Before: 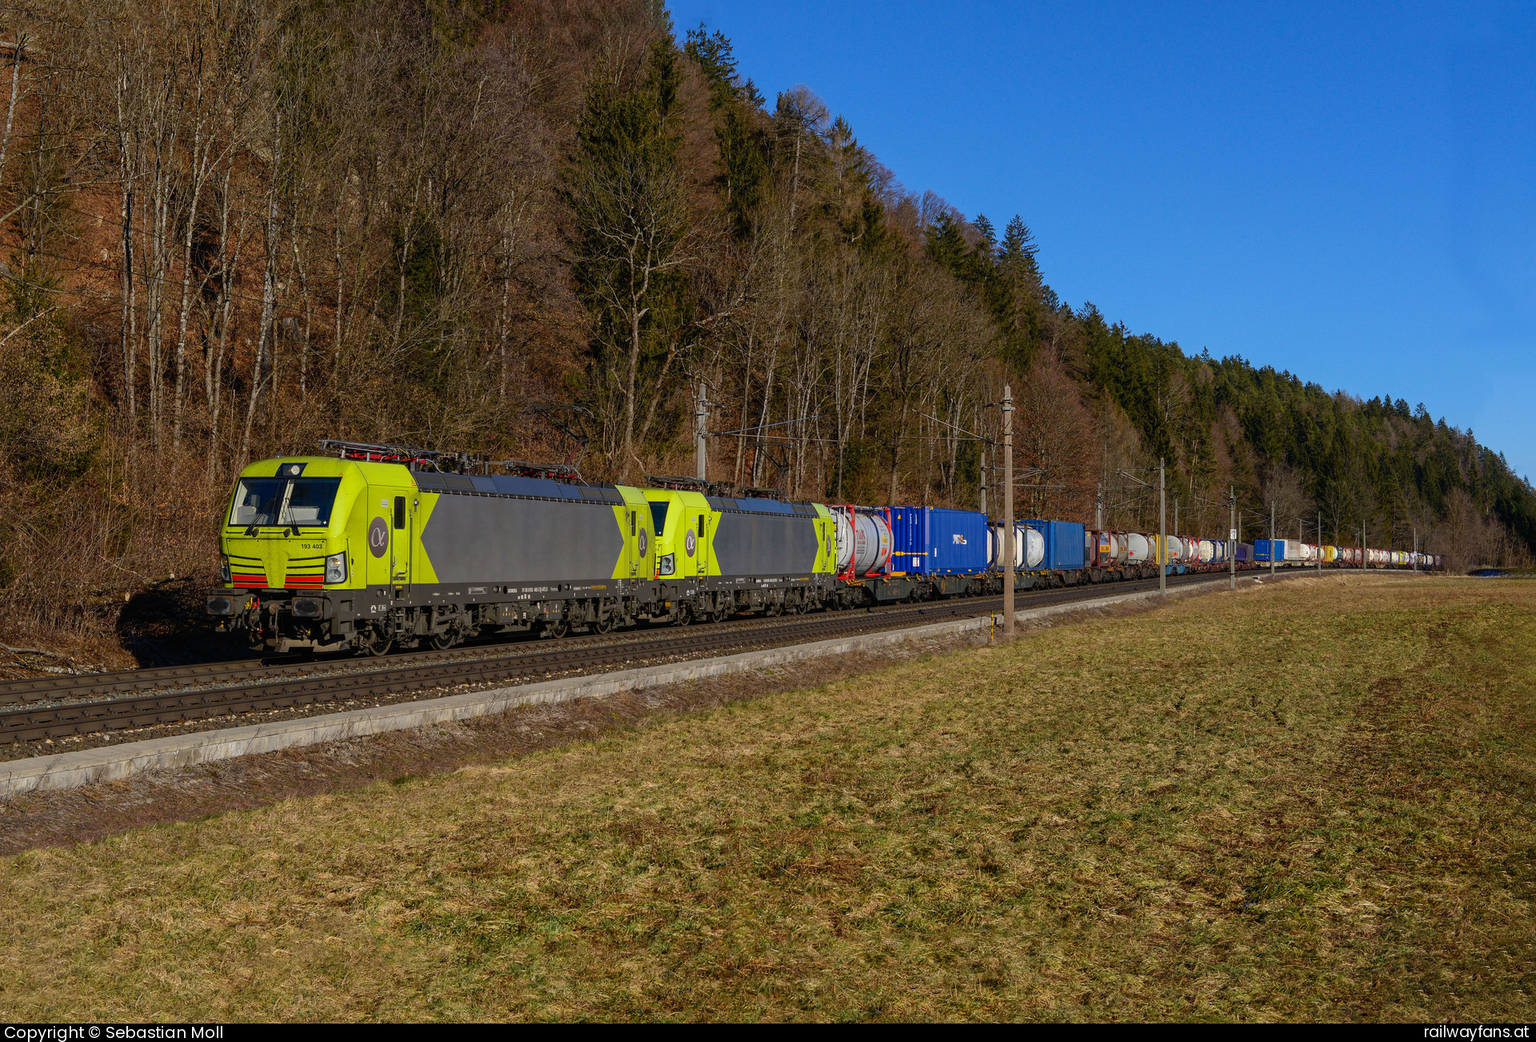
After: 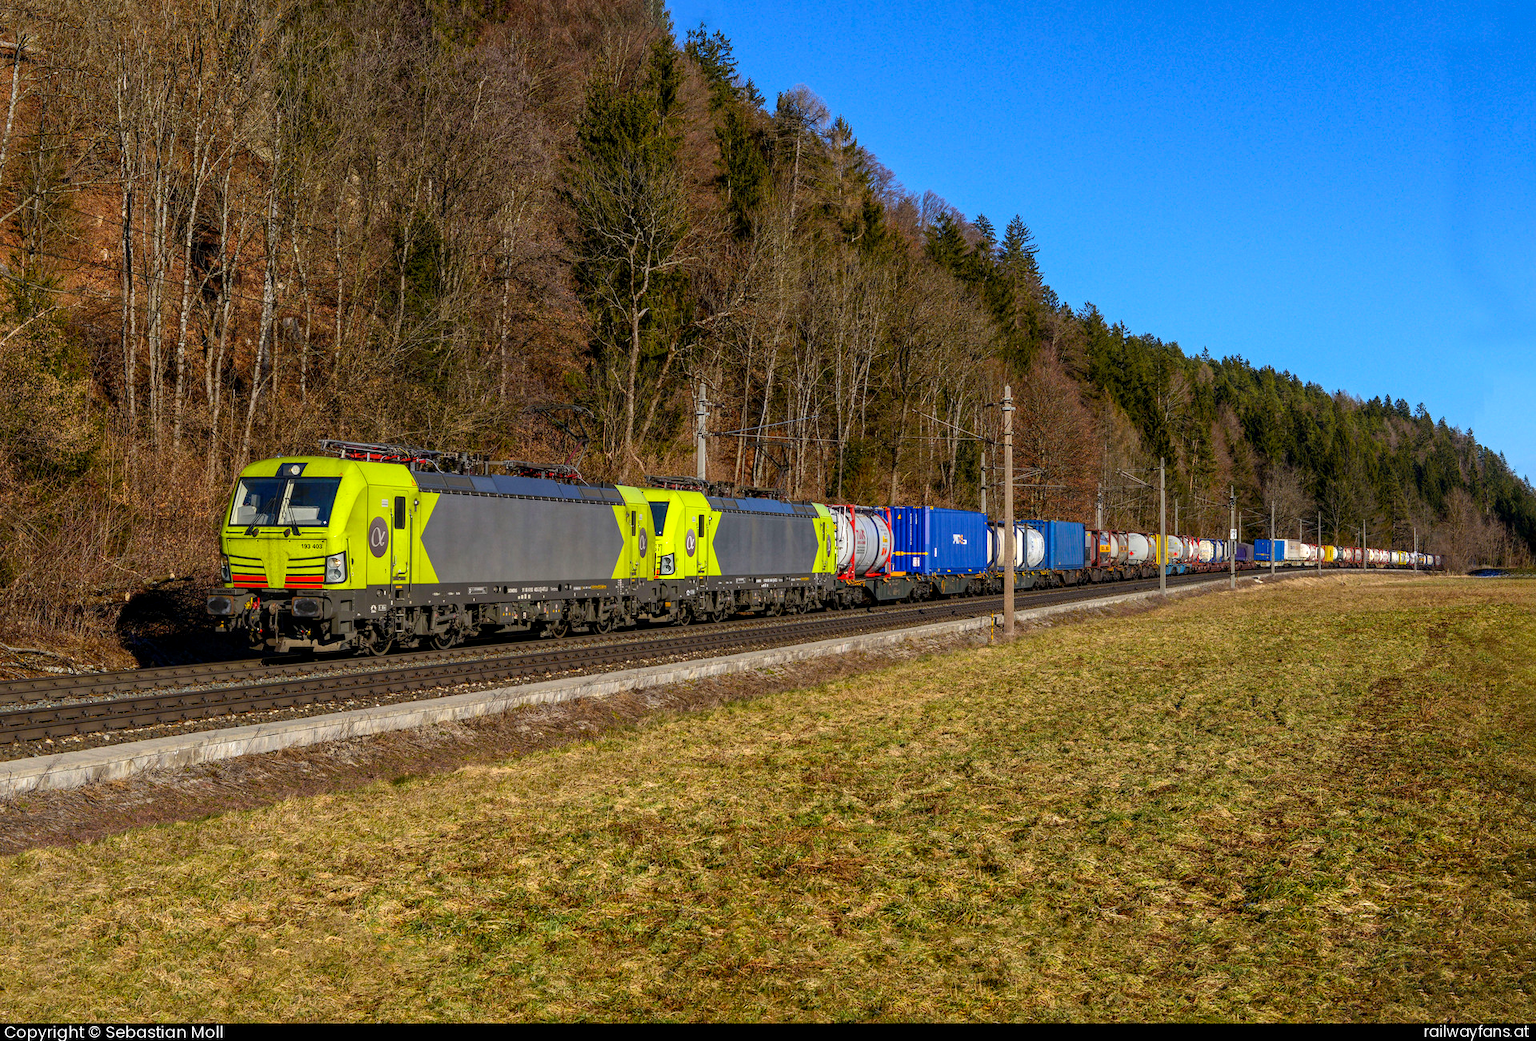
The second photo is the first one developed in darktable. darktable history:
local contrast: on, module defaults
exposure: black level correction 0, exposure 0.5 EV, compensate highlight preservation false
color balance: output saturation 110%
